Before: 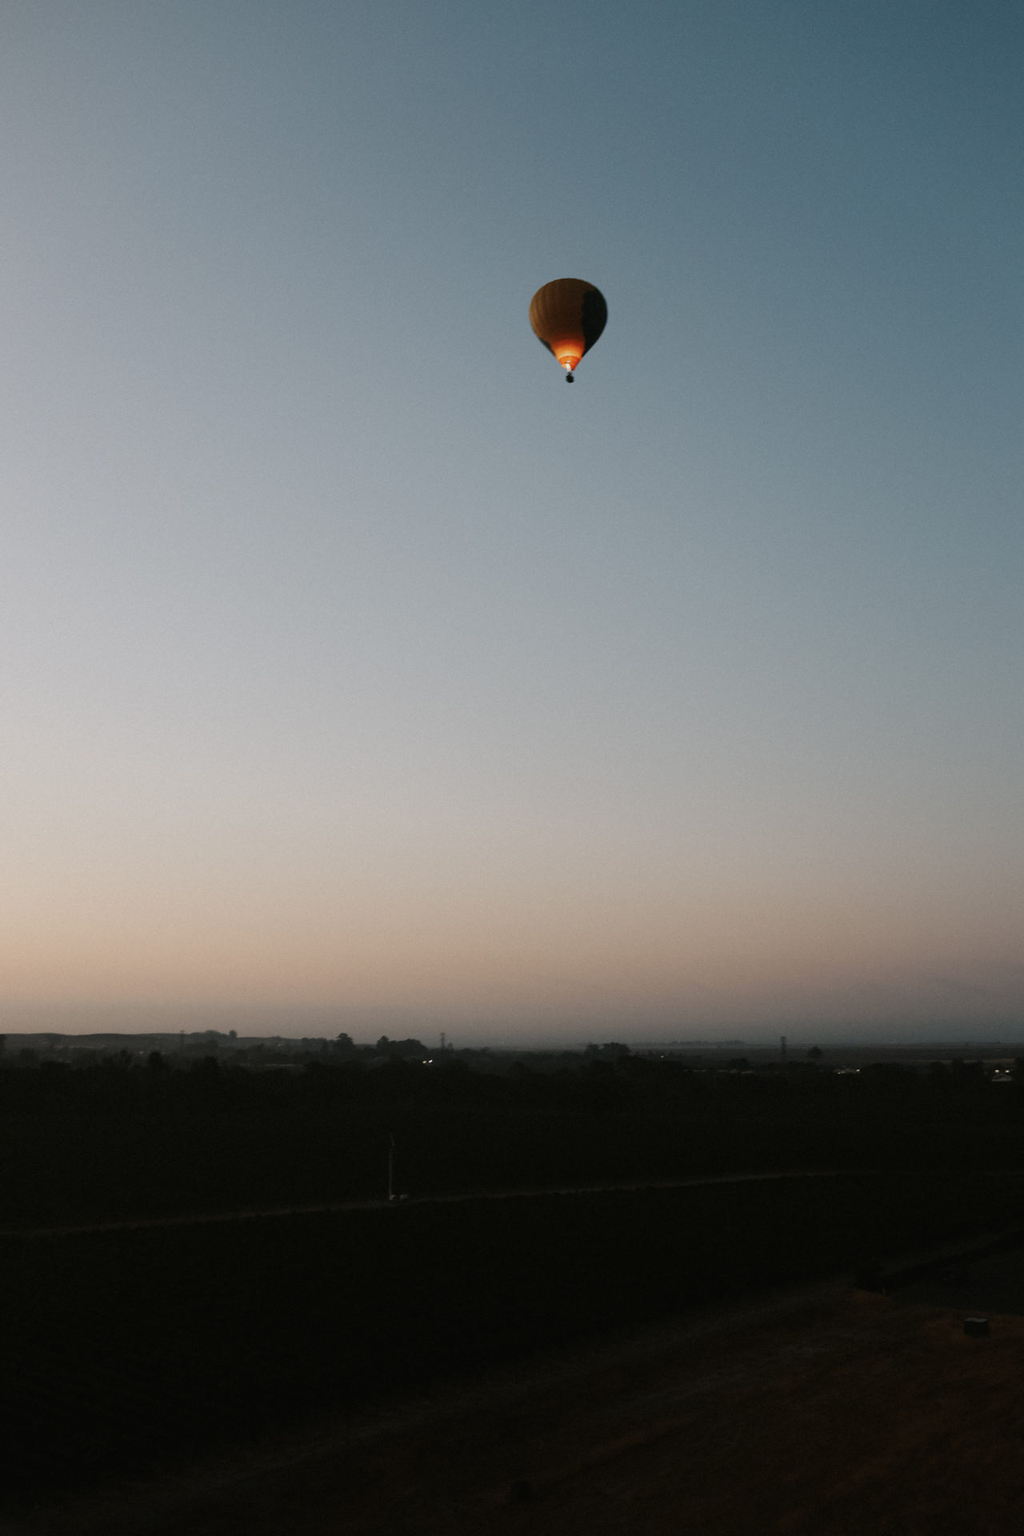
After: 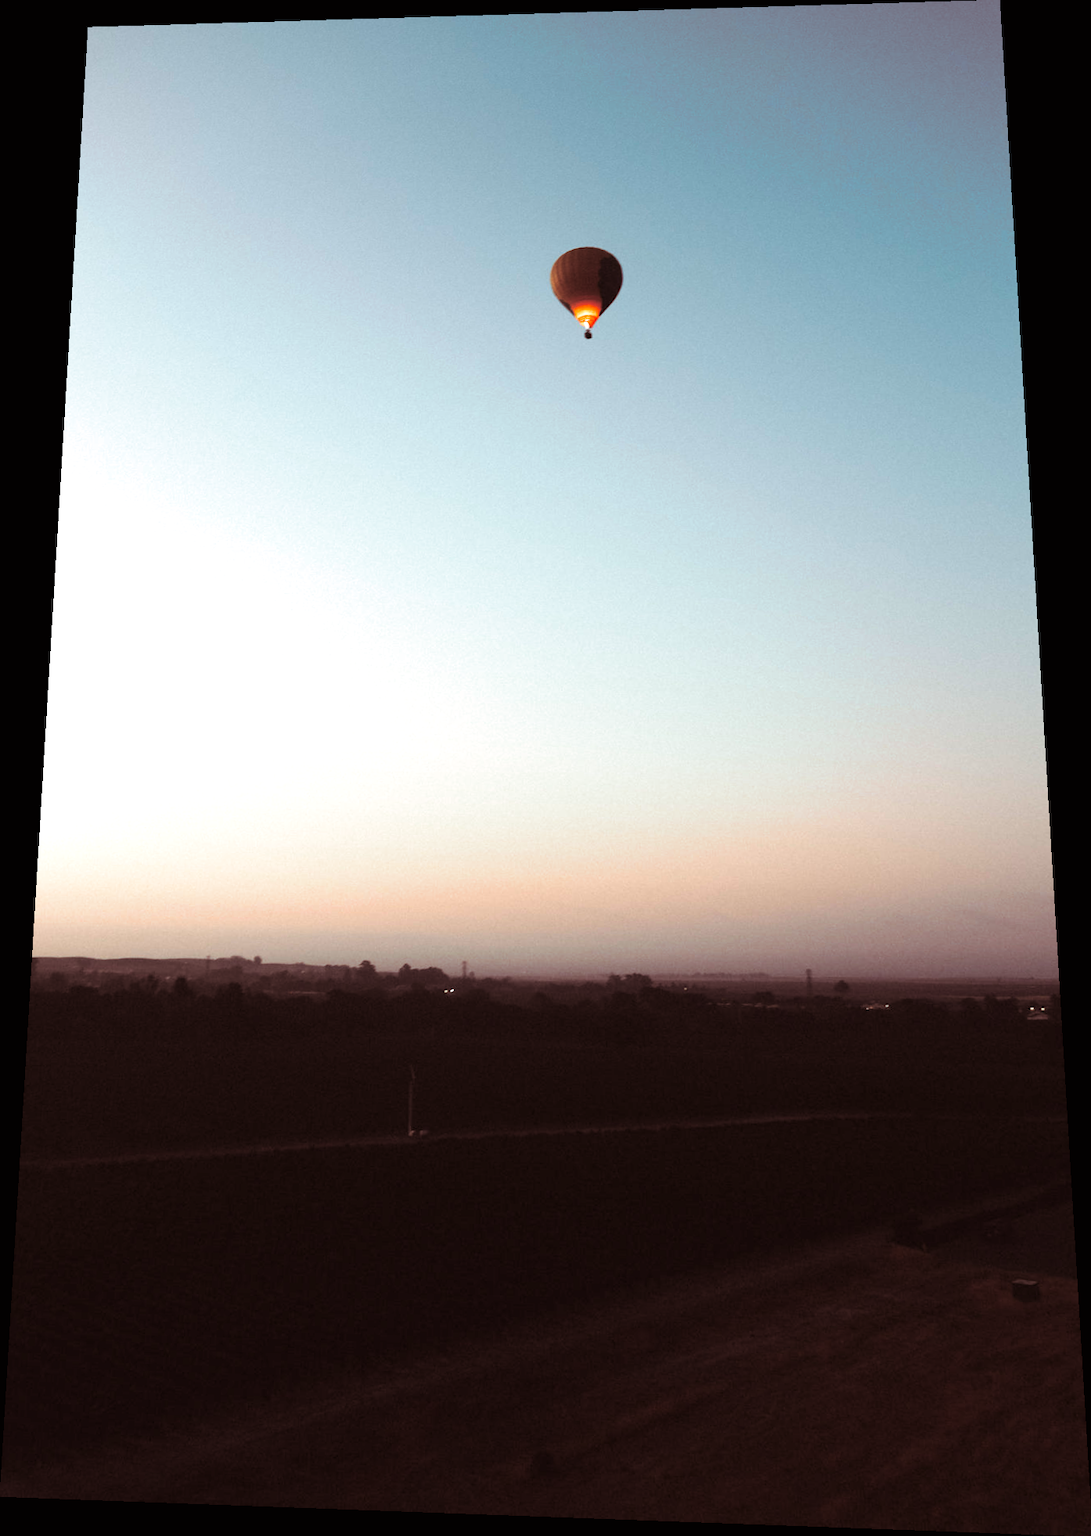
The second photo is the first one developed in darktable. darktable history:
split-toning: highlights › hue 180°
rotate and perspective: rotation 0.128°, lens shift (vertical) -0.181, lens shift (horizontal) -0.044, shear 0.001, automatic cropping off
exposure: black level correction 0, exposure 1.1 EV, compensate highlight preservation false
